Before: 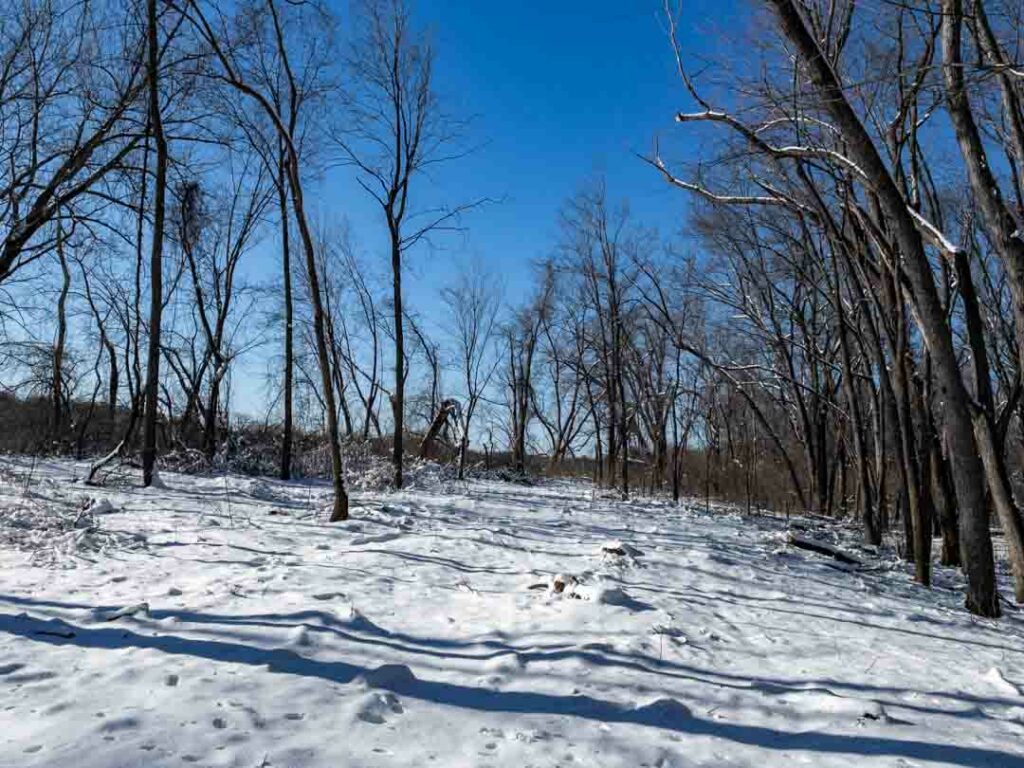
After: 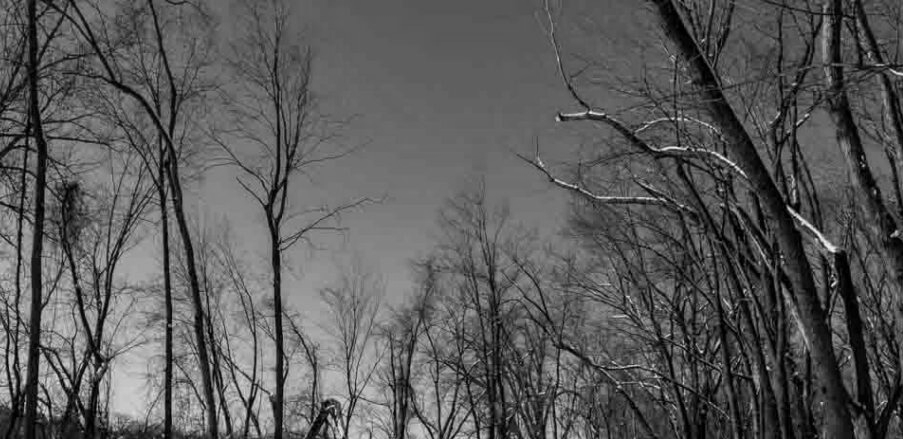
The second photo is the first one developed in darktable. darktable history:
crop and rotate: left 11.812%, bottom 42.776%
monochrome: a -6.99, b 35.61, size 1.4
